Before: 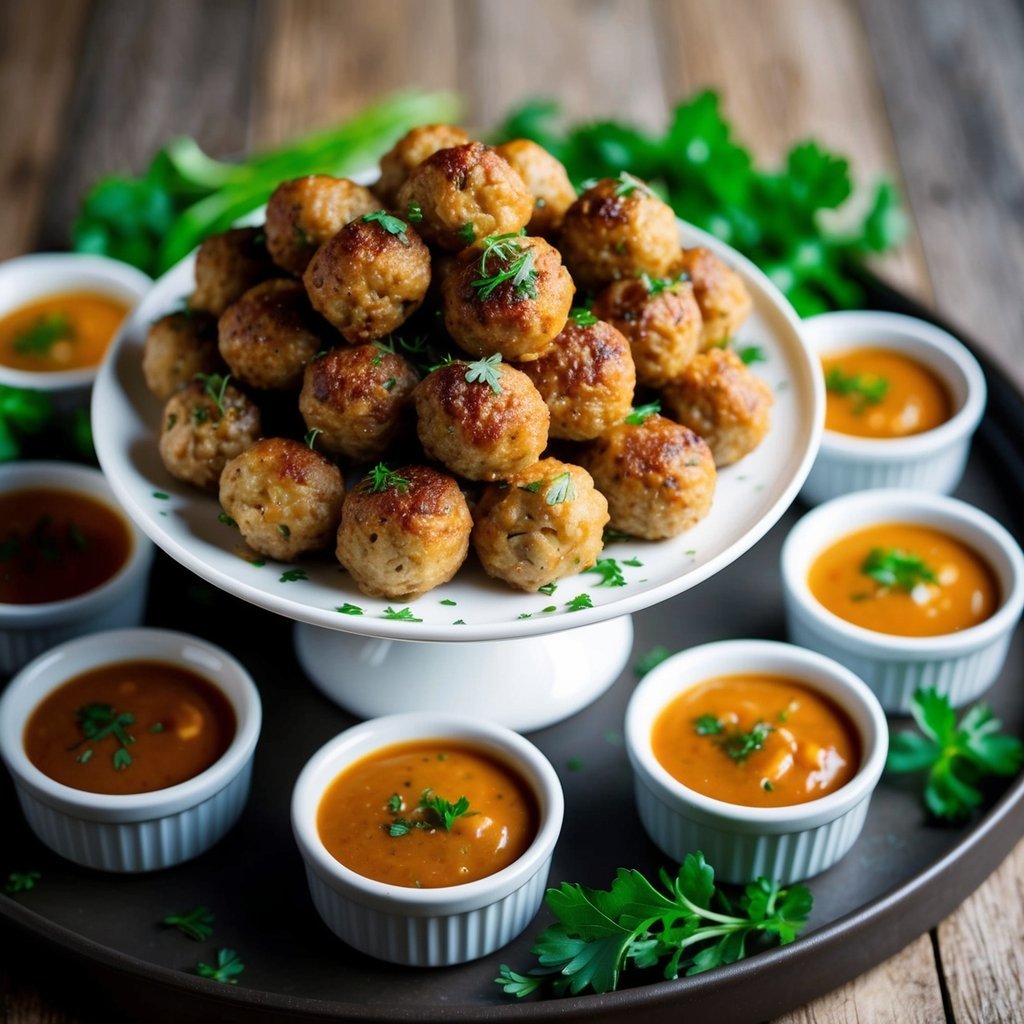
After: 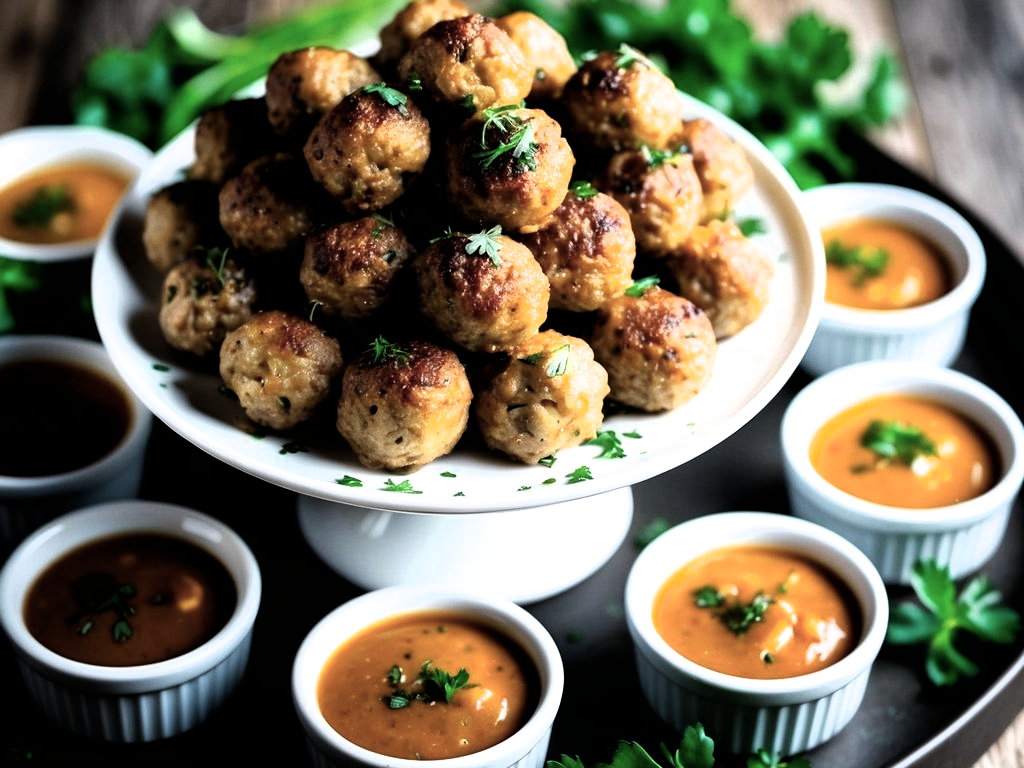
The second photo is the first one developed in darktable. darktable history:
crop and rotate: top 12.5%, bottom 12.5%
filmic rgb: black relative exposure -8.2 EV, white relative exposure 2.2 EV, threshold 3 EV, hardness 7.11, latitude 85.74%, contrast 1.696, highlights saturation mix -4%, shadows ↔ highlights balance -2.69%, color science v5 (2021), contrast in shadows safe, contrast in highlights safe, enable highlight reconstruction true
contrast brightness saturation: contrast 0.01, saturation -0.05
